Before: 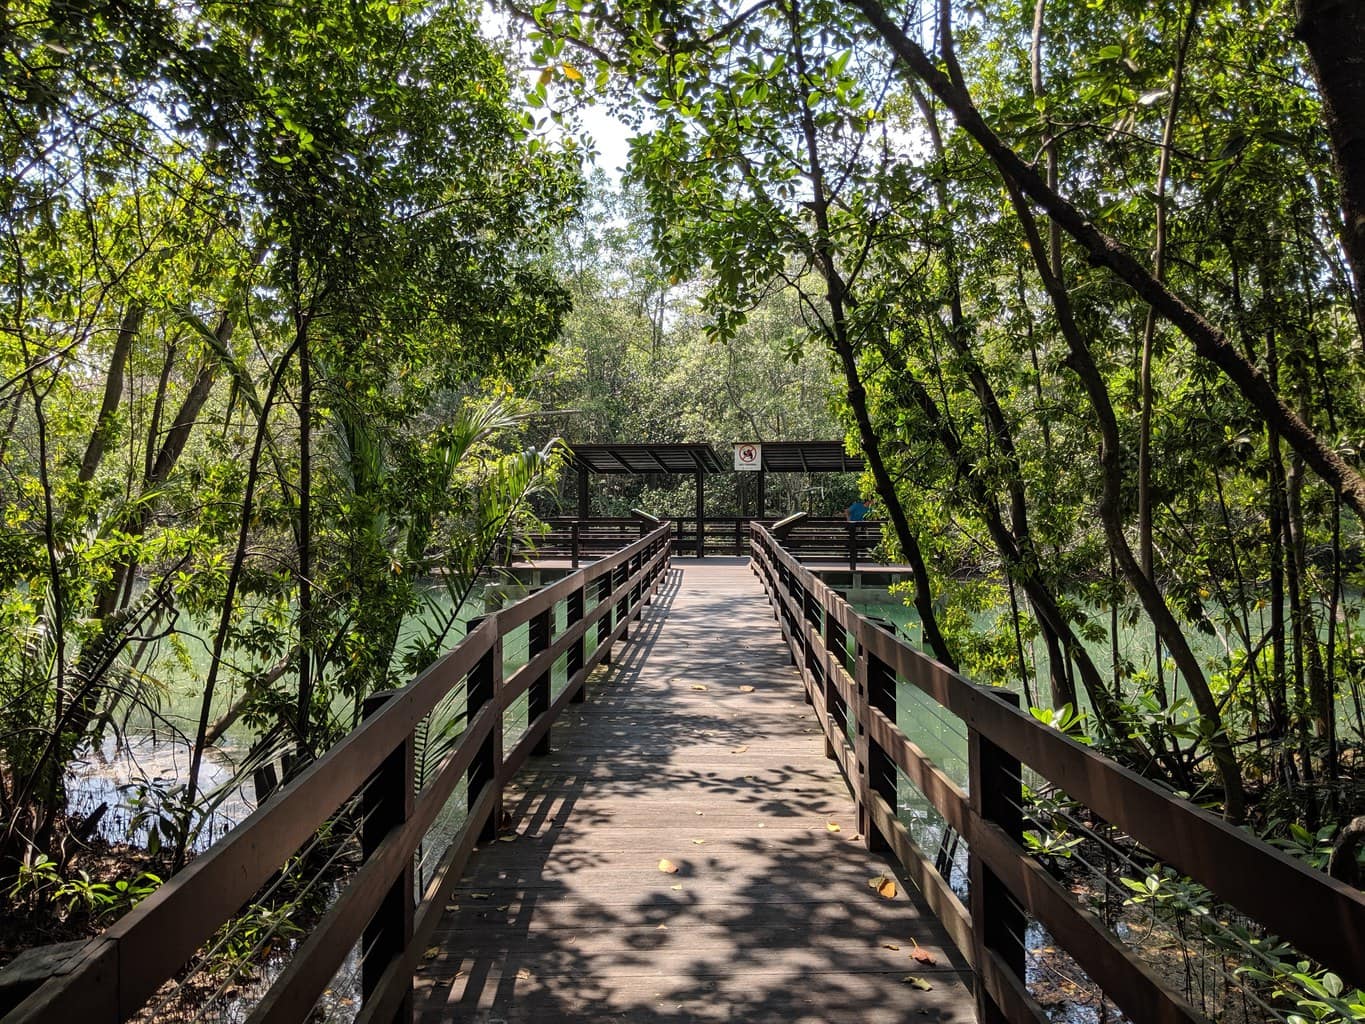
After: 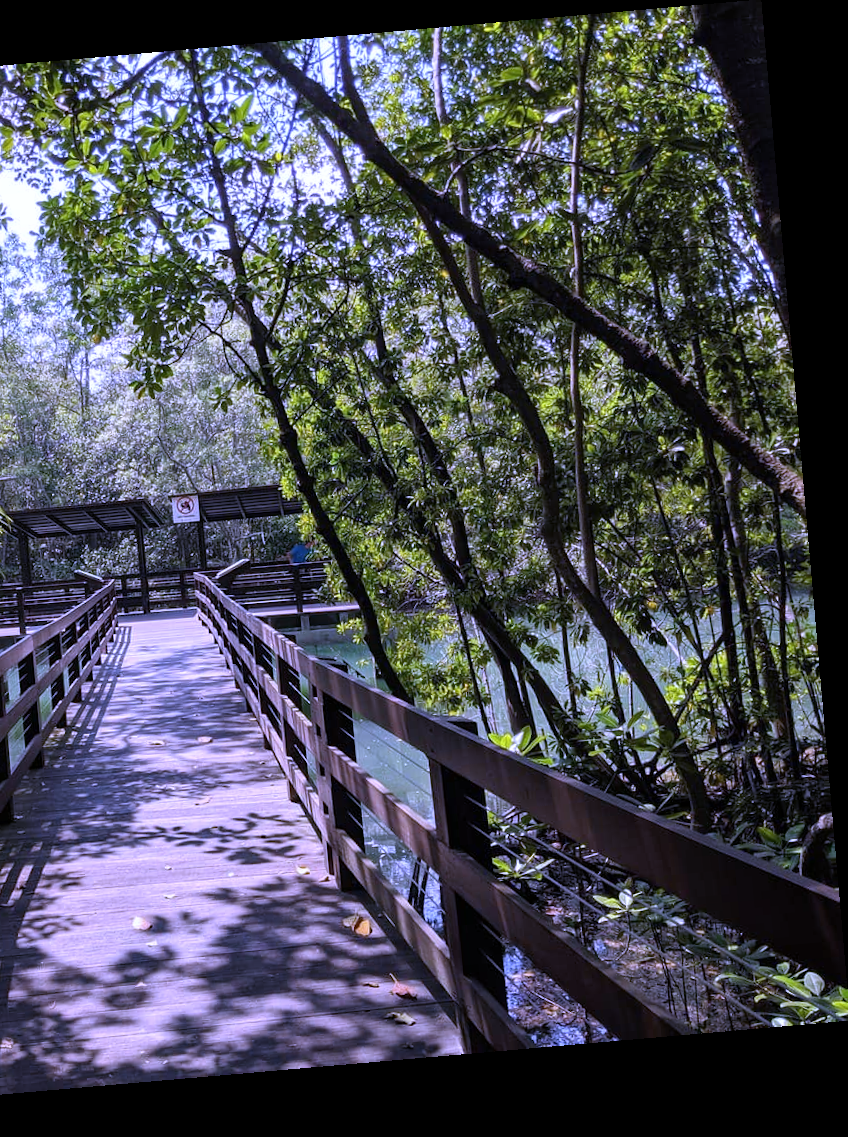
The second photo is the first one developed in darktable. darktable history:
white balance: red 0.98, blue 1.61
rotate and perspective: rotation -4.98°, automatic cropping off
crop: left 41.402%
contrast brightness saturation: contrast 0.01, saturation -0.05
